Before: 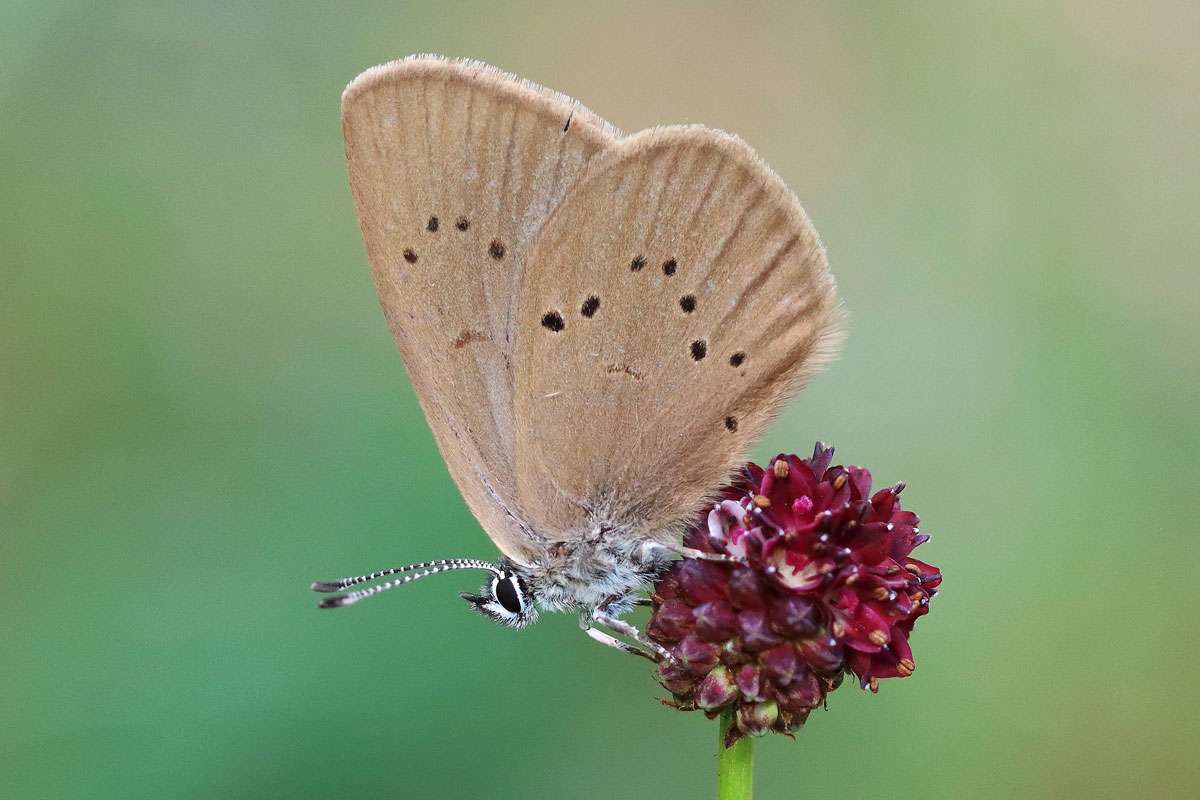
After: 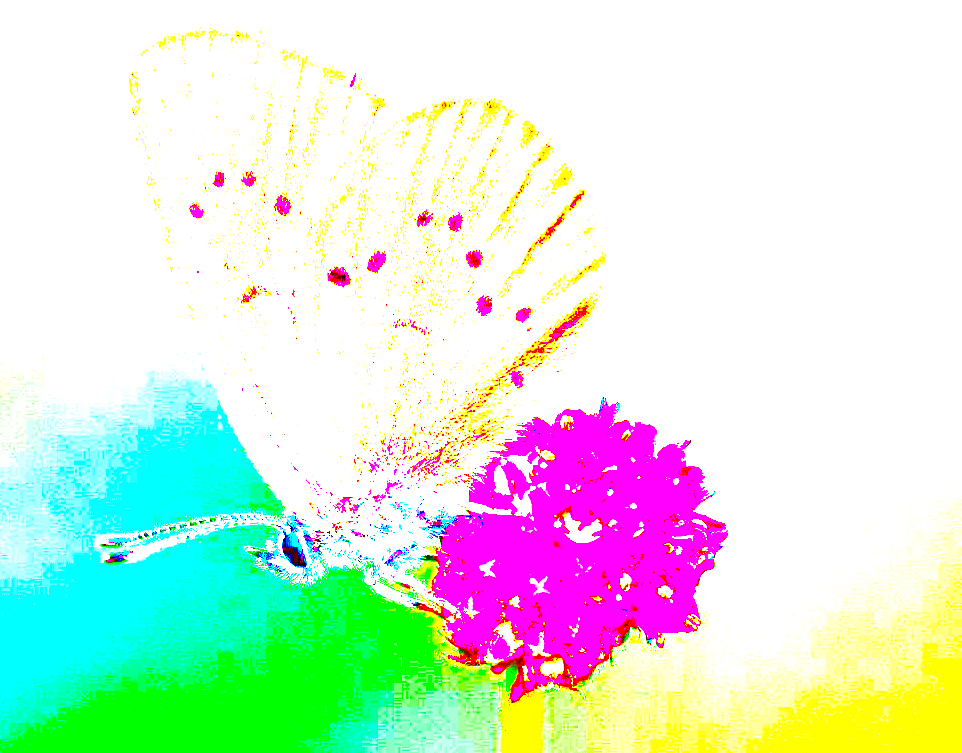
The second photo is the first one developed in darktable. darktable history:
tone curve: curves: ch0 [(0, 0) (0.003, 0.003) (0.011, 0.011) (0.025, 0.022) (0.044, 0.039) (0.069, 0.055) (0.1, 0.074) (0.136, 0.101) (0.177, 0.134) (0.224, 0.171) (0.277, 0.216) (0.335, 0.277) (0.399, 0.345) (0.468, 0.427) (0.543, 0.526) (0.623, 0.636) (0.709, 0.731) (0.801, 0.822) (0.898, 0.917) (1, 1)], color space Lab, independent channels, preserve colors none
crop and rotate: left 17.902%, top 5.785%, right 1.861%
exposure: black level correction 0.099, exposure 3.008 EV, compensate highlight preservation false
